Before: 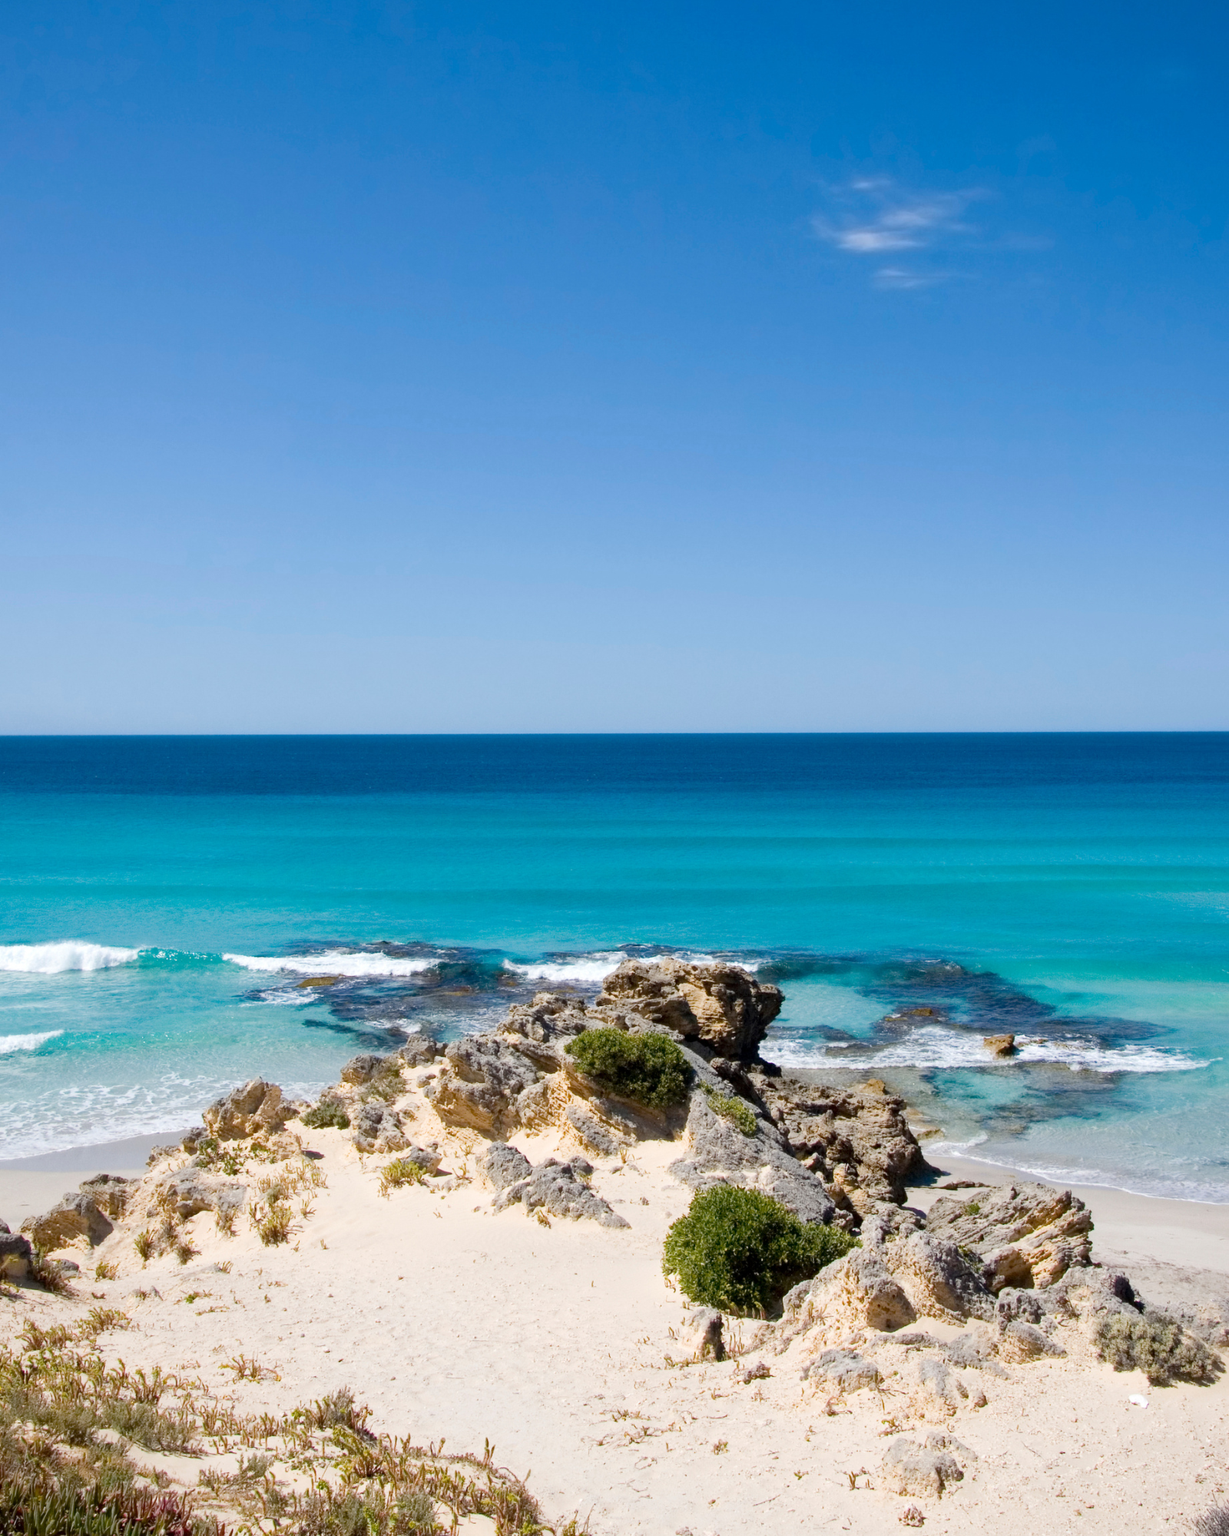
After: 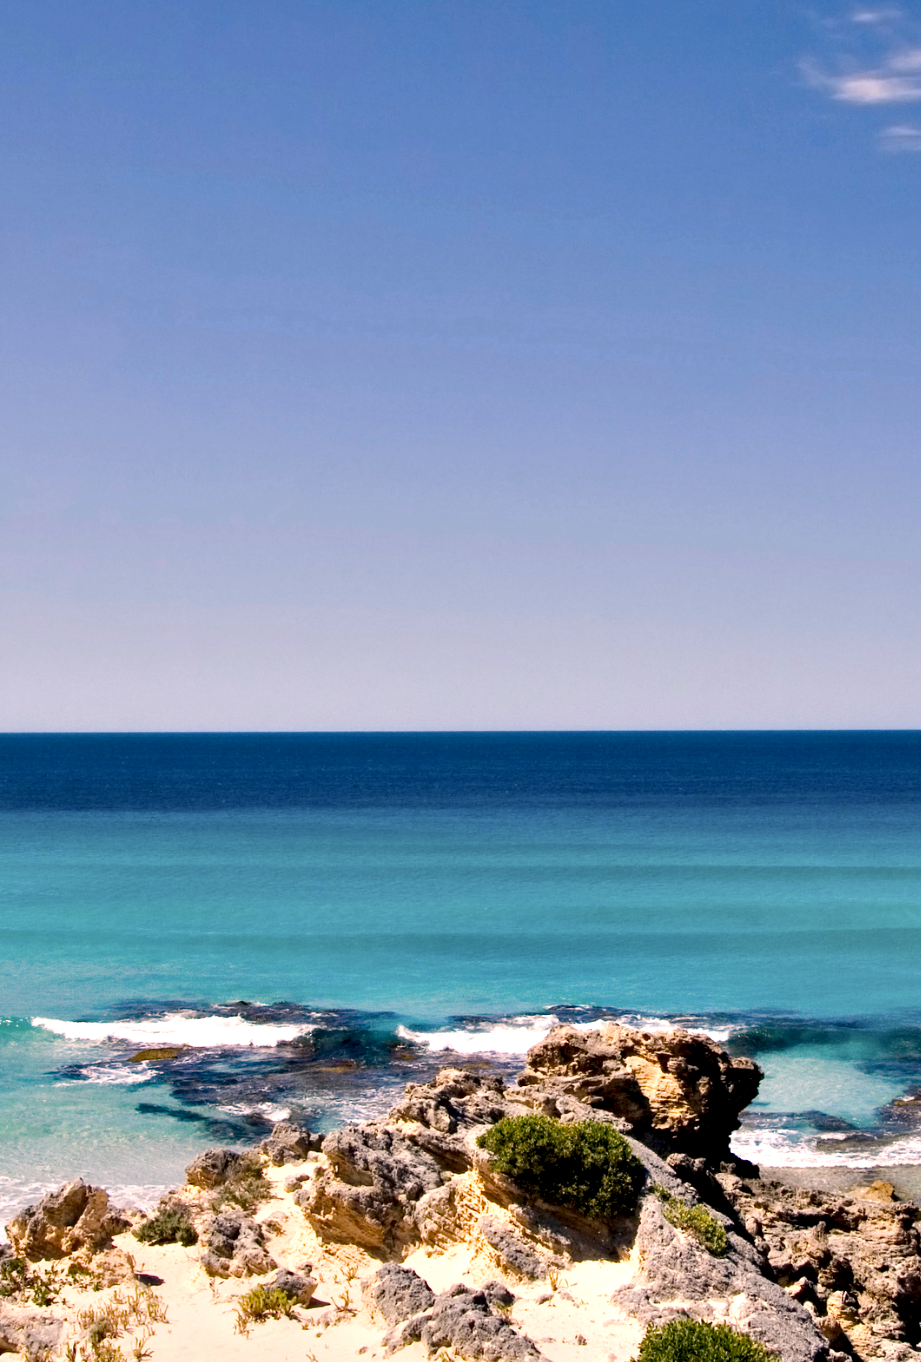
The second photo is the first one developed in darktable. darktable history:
crop: left 16.187%, top 11.209%, right 26.225%, bottom 20.643%
contrast equalizer: octaves 7, y [[0.6 ×6], [0.55 ×6], [0 ×6], [0 ×6], [0 ×6]]
color correction: highlights a* 12.03, highlights b* 11.78
